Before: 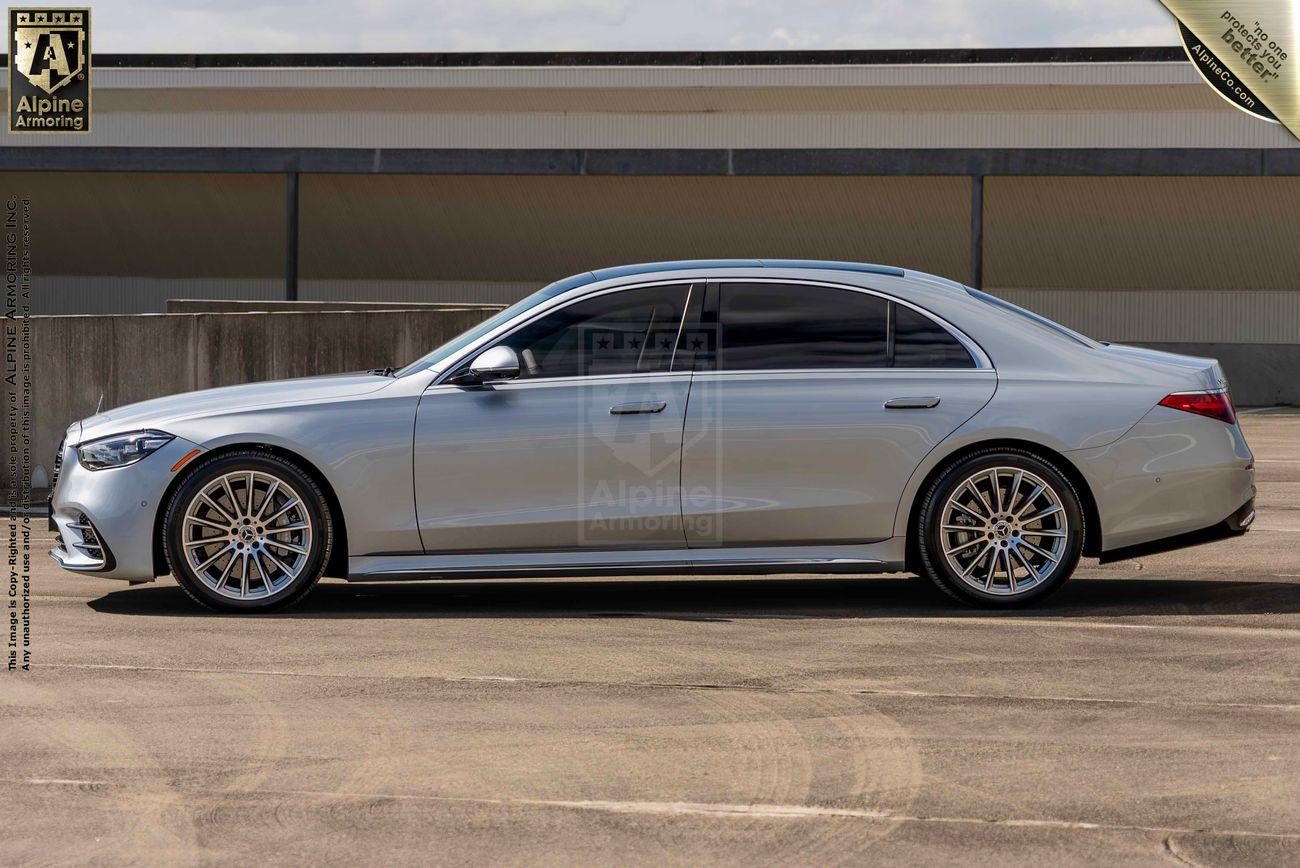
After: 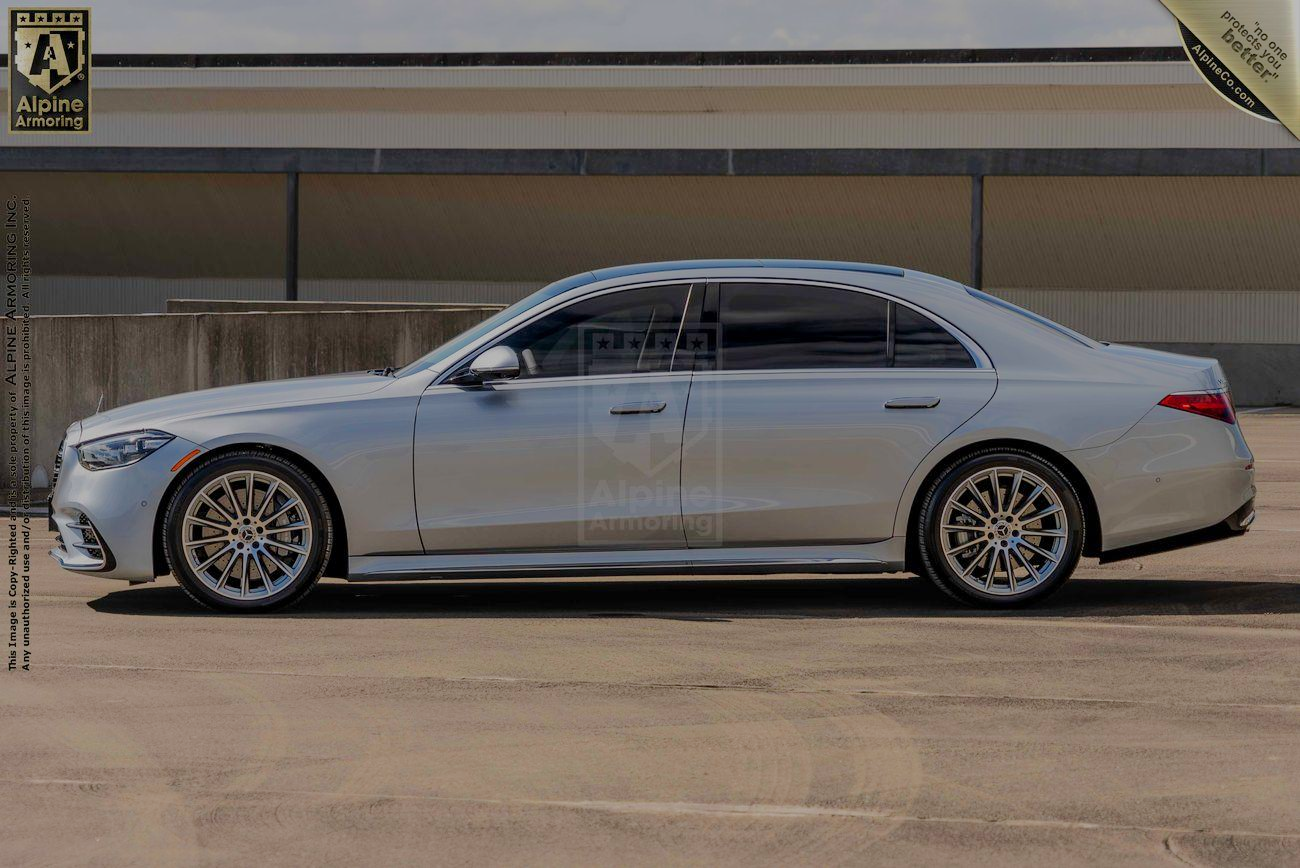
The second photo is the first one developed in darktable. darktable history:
tone equalizer: -8 EV -0.005 EV, -7 EV 0.023 EV, -6 EV -0.008 EV, -5 EV 0.006 EV, -4 EV -0.041 EV, -3 EV -0.238 EV, -2 EV -0.686 EV, -1 EV -1 EV, +0 EV -0.94 EV, edges refinement/feathering 500, mask exposure compensation -1.57 EV, preserve details no
local contrast: mode bilateral grid, contrast 15, coarseness 36, detail 105%, midtone range 0.2
